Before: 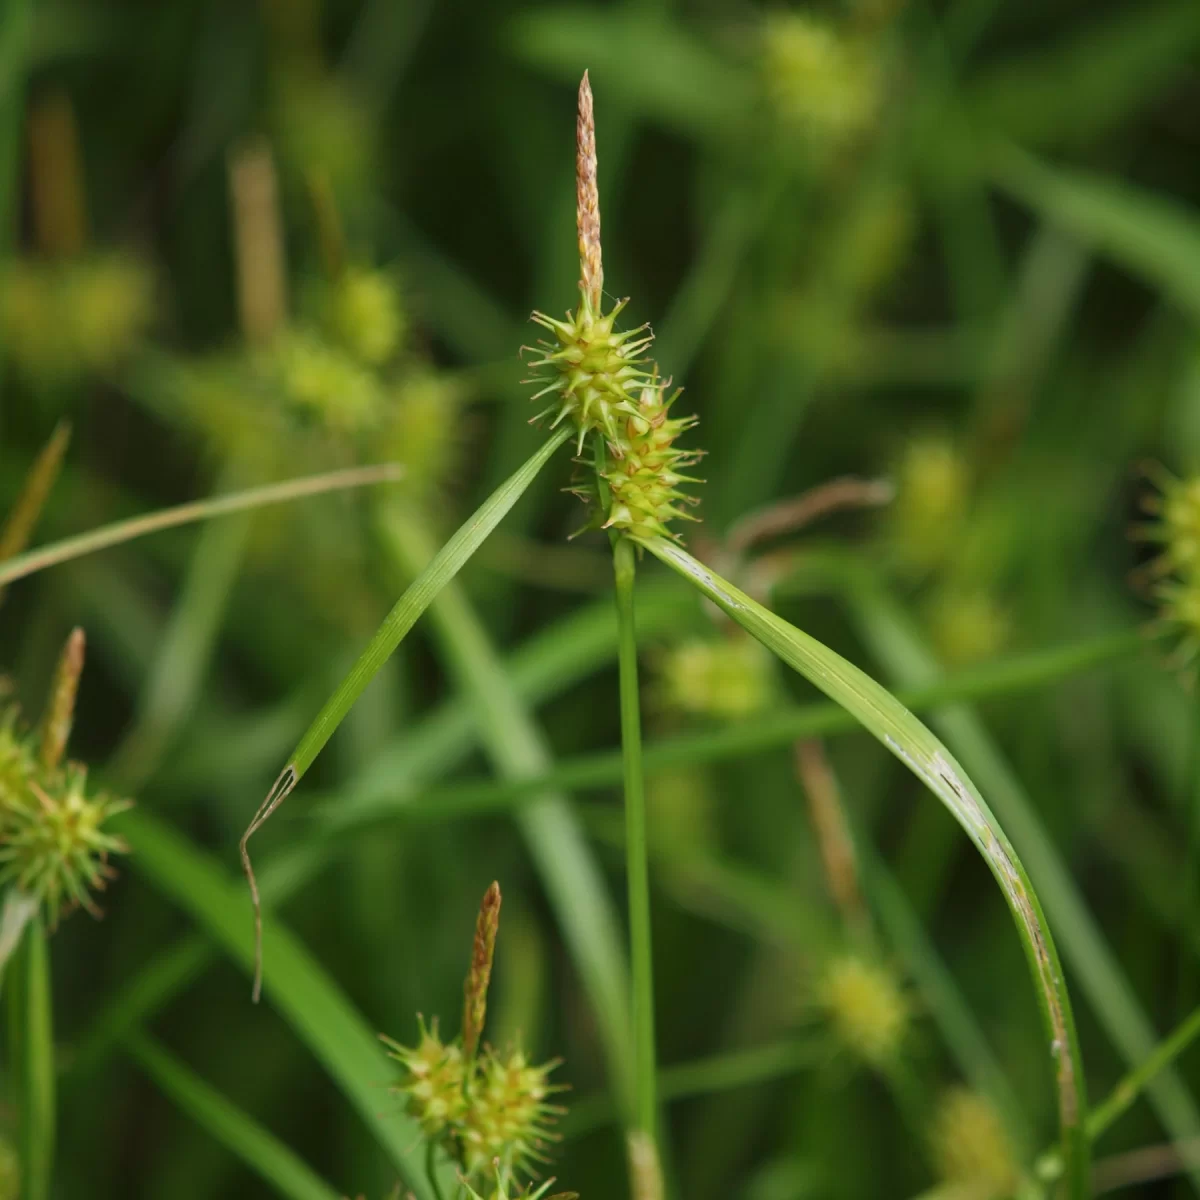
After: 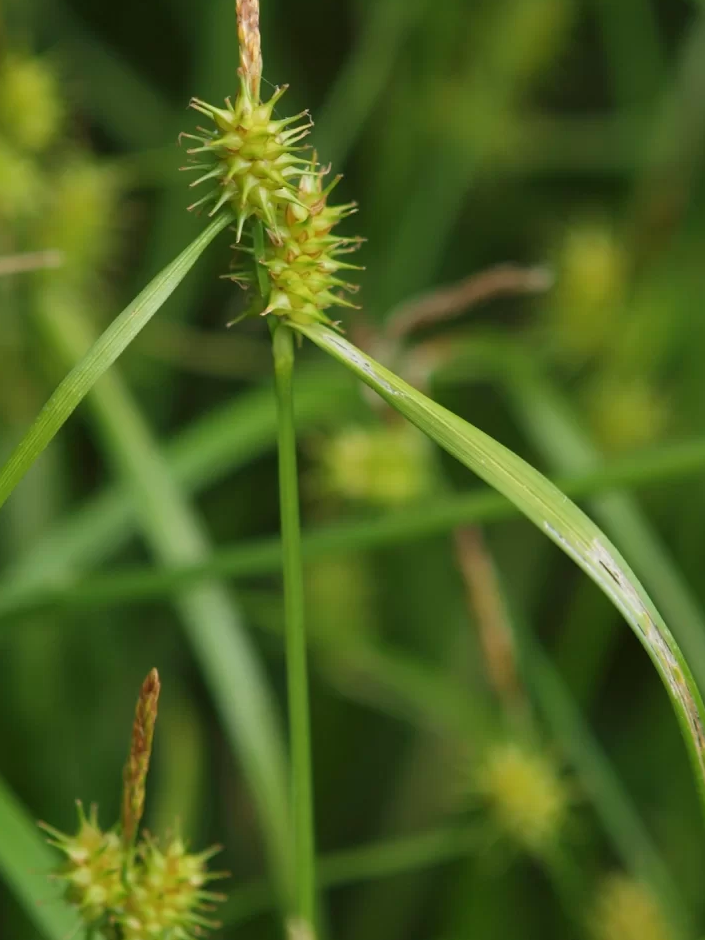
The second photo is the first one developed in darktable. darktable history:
color calibration: illuminant same as pipeline (D50), adaptation XYZ, x 0.346, y 0.359, temperature 5003.87 K
crop and rotate: left 28.439%, top 17.807%, right 12.746%, bottom 3.818%
